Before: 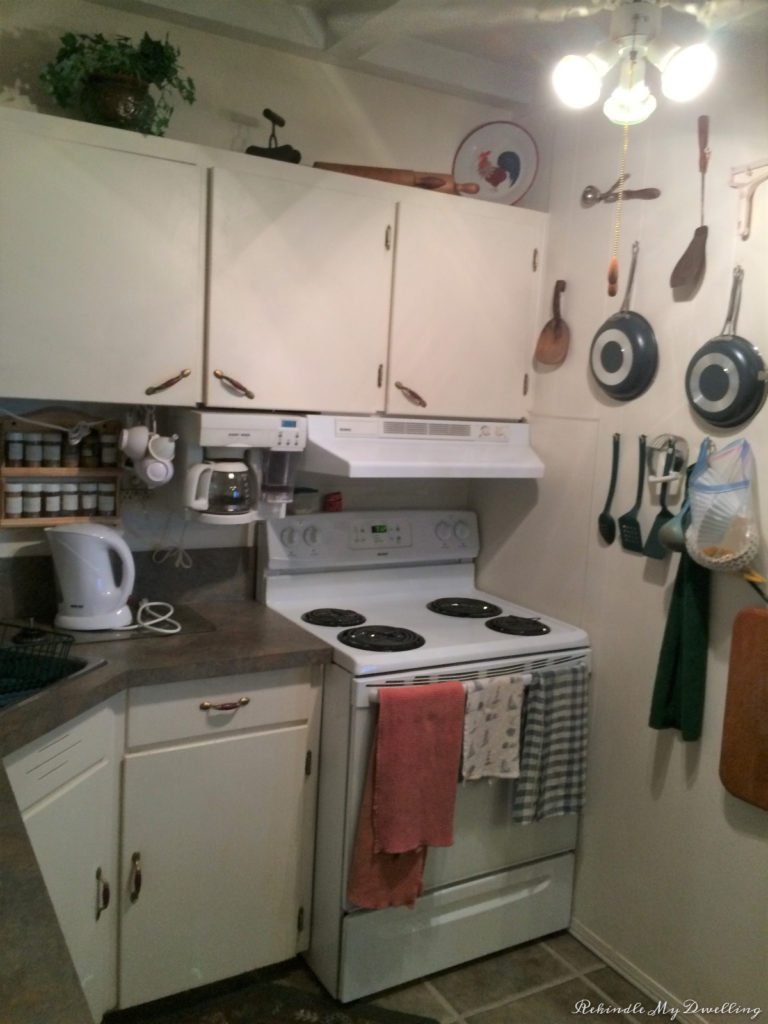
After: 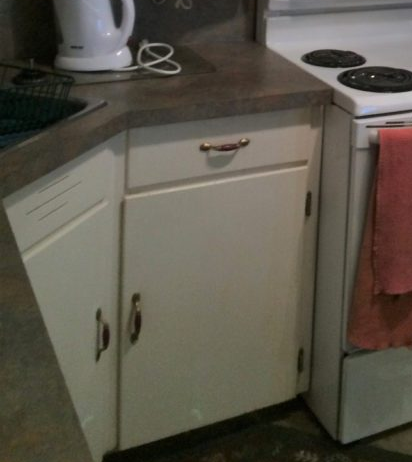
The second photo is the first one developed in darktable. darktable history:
crop and rotate: top 54.67%, right 46.225%, bottom 0.179%
